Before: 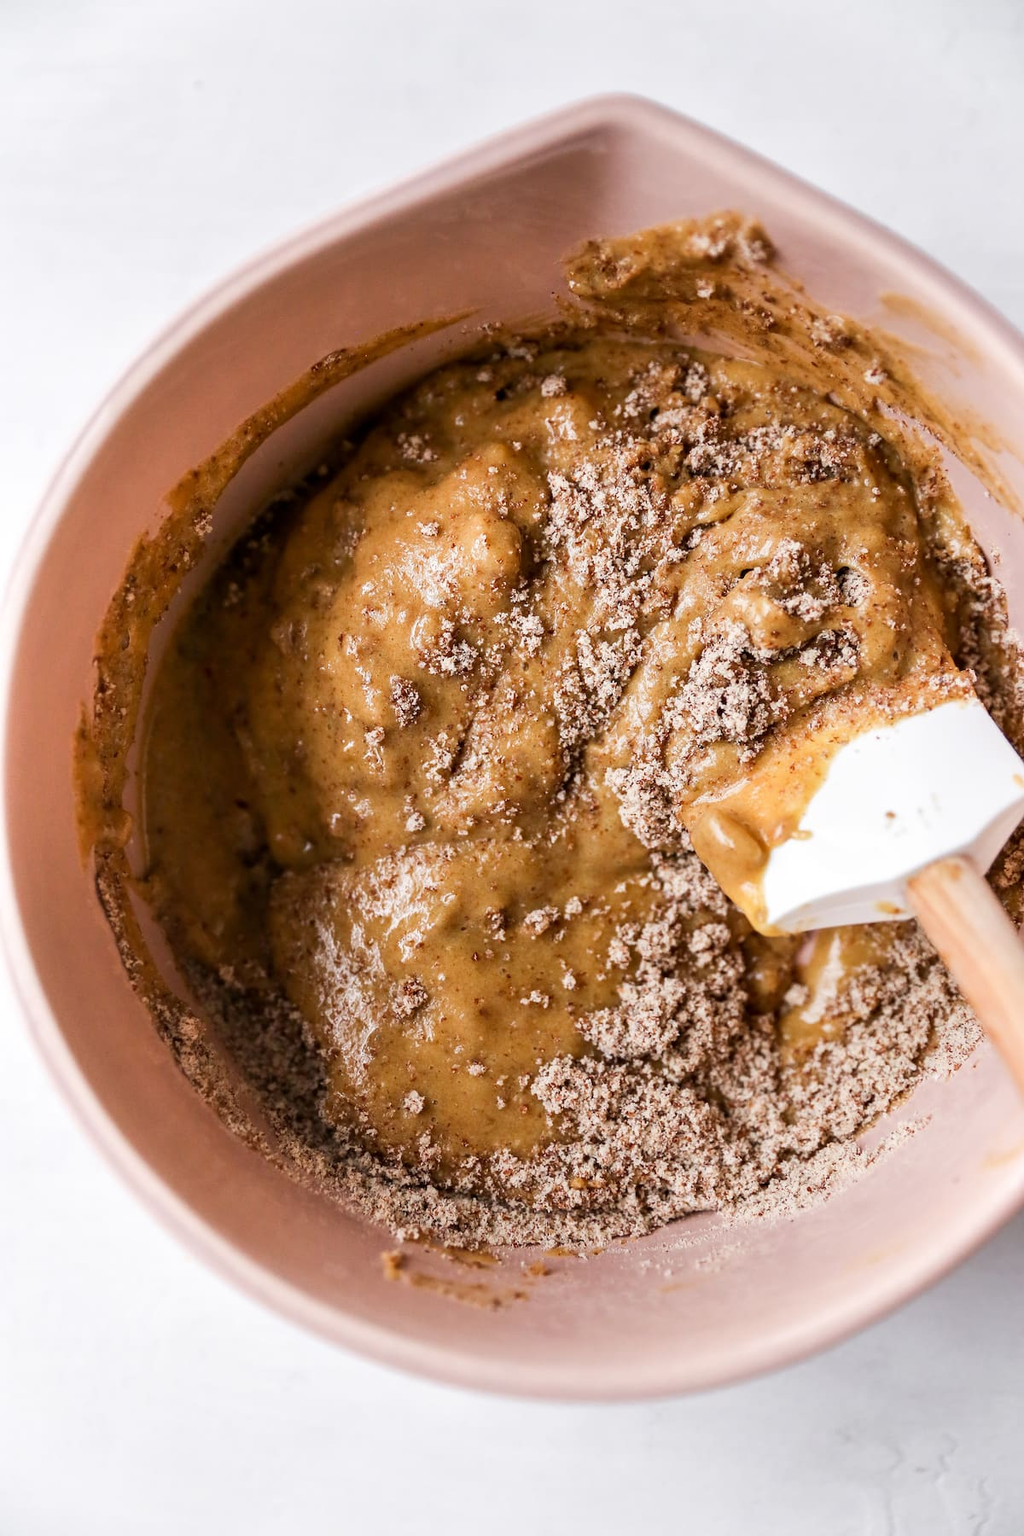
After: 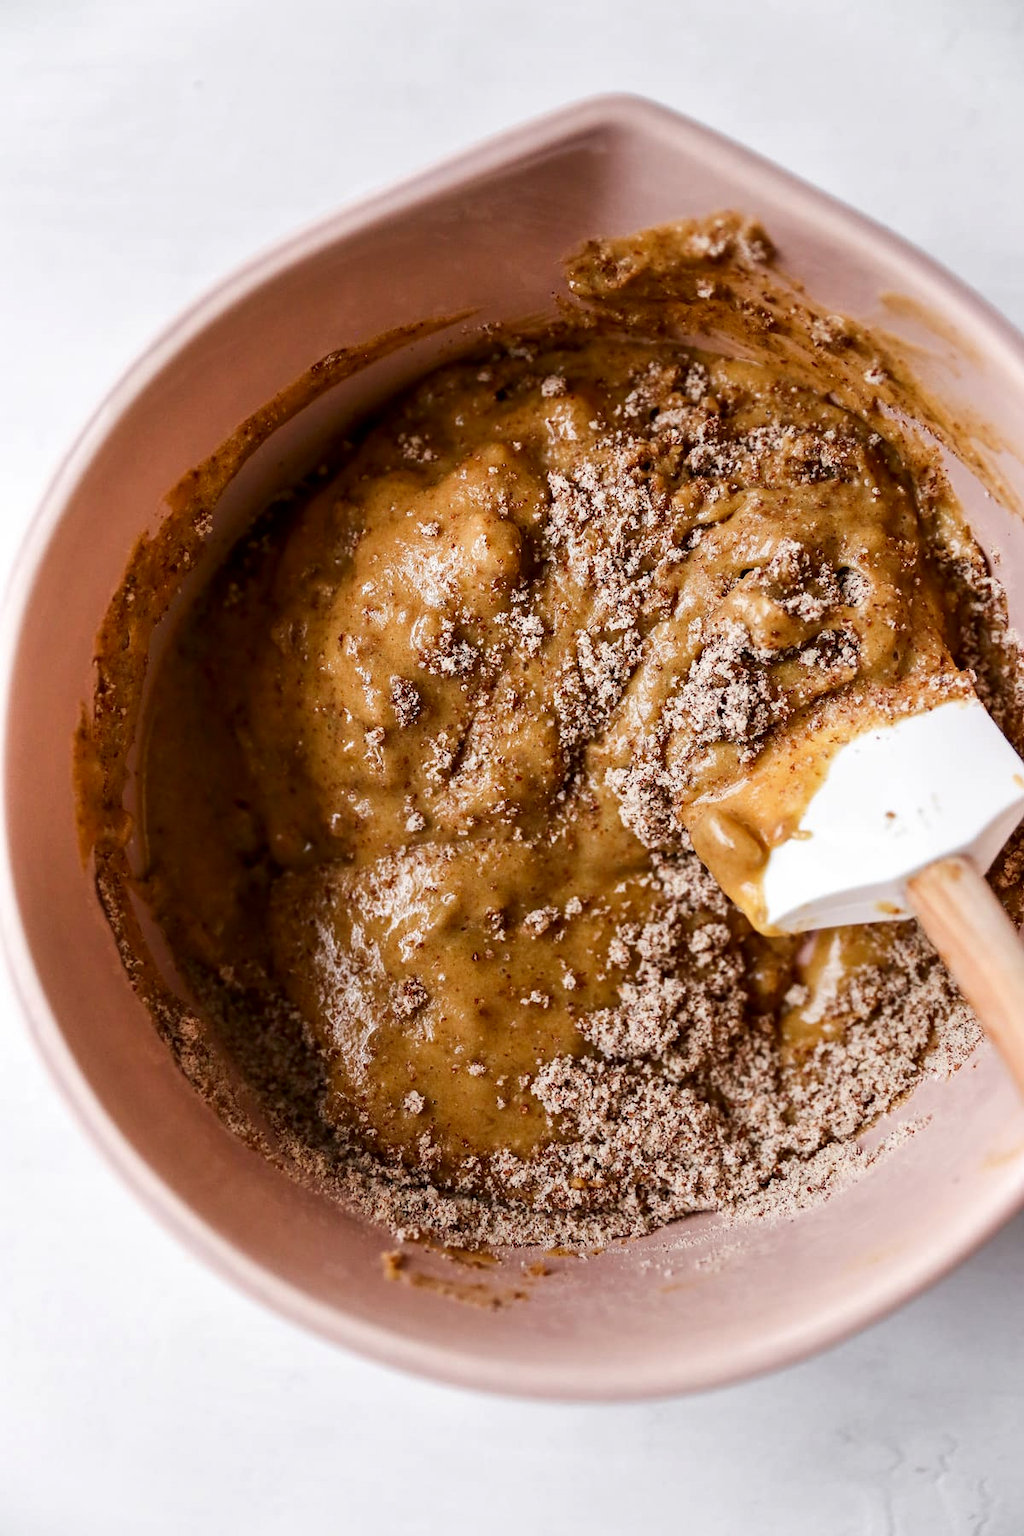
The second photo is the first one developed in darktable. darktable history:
contrast brightness saturation: contrast 0.068, brightness -0.13, saturation 0.049
